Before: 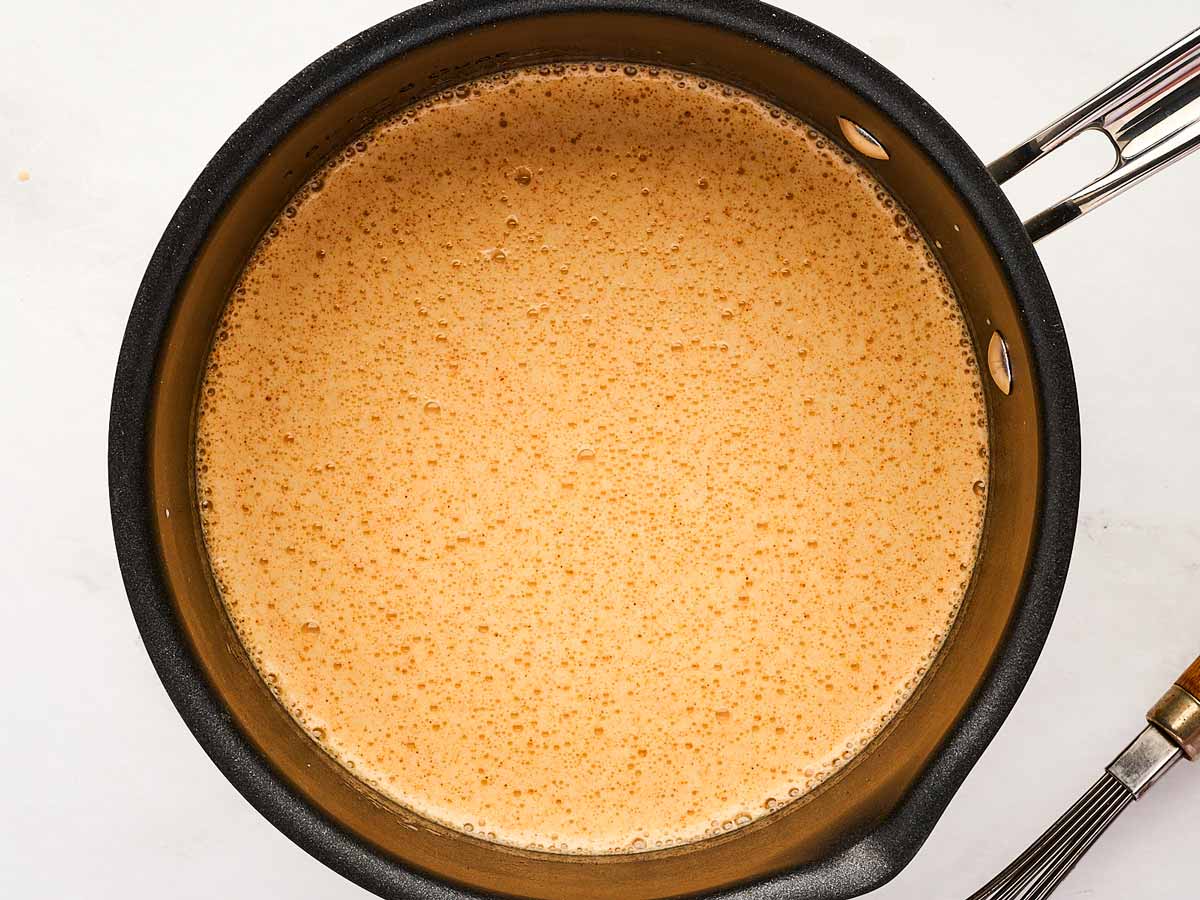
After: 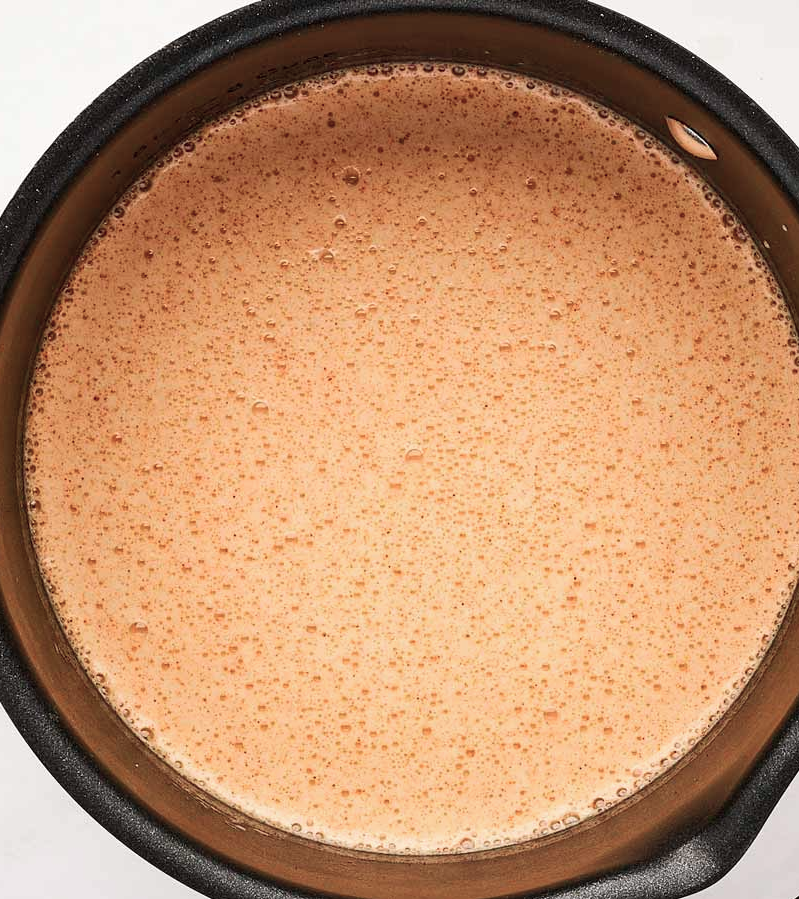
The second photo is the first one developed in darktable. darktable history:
tone equalizer: -8 EV 0.06 EV, smoothing diameter 25%, edges refinement/feathering 10, preserve details guided filter
color contrast: blue-yellow contrast 0.7
crop and rotate: left 14.385%, right 18.948%
